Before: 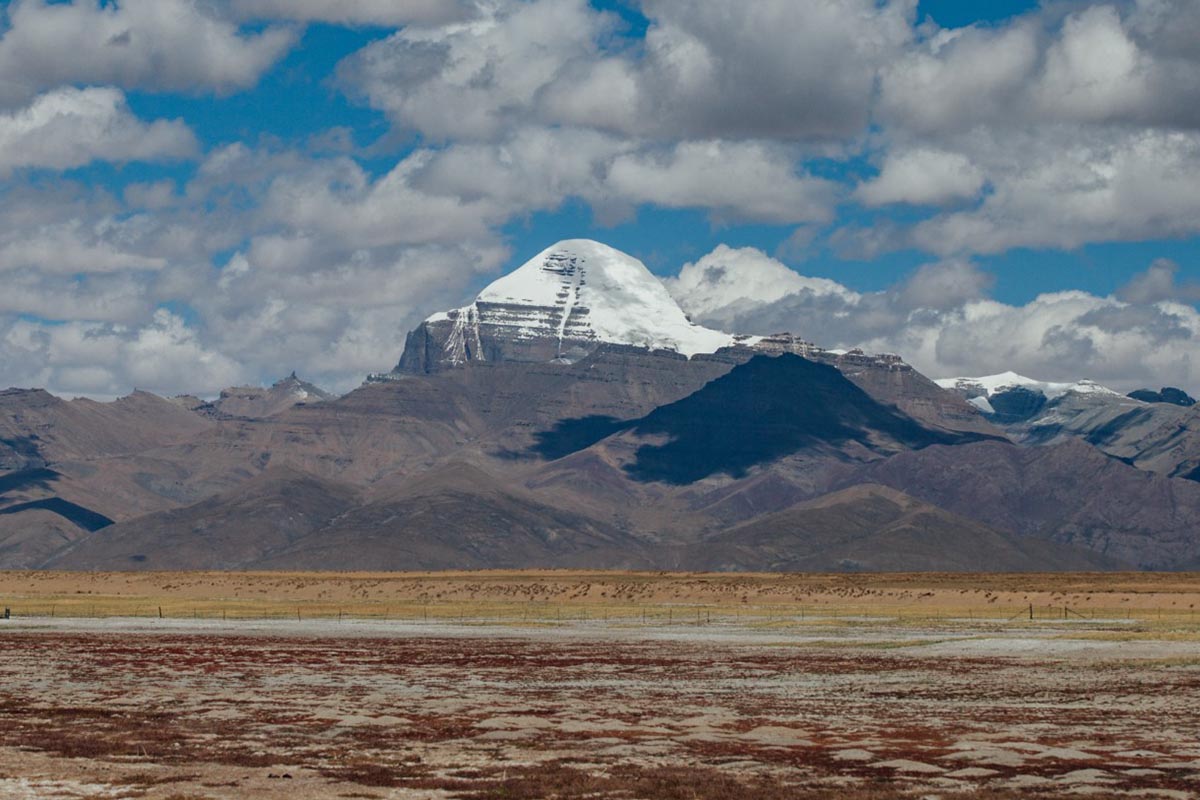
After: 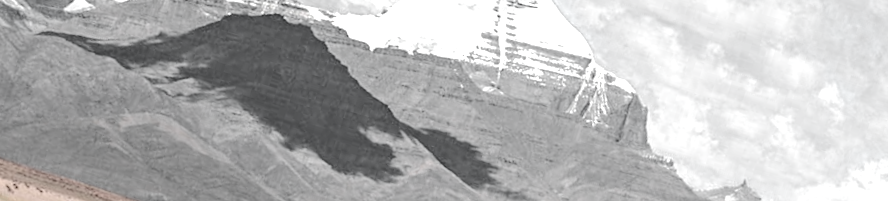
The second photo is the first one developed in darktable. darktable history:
rotate and perspective: rotation -1.24°, automatic cropping off
crop and rotate: angle 16.12°, top 30.835%, bottom 35.653%
color zones: curves: ch0 [(0, 0.613) (0.01, 0.613) (0.245, 0.448) (0.498, 0.529) (0.642, 0.665) (0.879, 0.777) (0.99, 0.613)]; ch1 [(0, 0.035) (0.121, 0.189) (0.259, 0.197) (0.415, 0.061) (0.589, 0.022) (0.732, 0.022) (0.857, 0.026) (0.991, 0.053)]
exposure: exposure 1.5 EV, compensate highlight preservation false
tone curve: curves: ch0 [(0, 0) (0.058, 0.022) (0.265, 0.208) (0.41, 0.417) (0.485, 0.524) (0.638, 0.673) (0.845, 0.828) (0.994, 0.964)]; ch1 [(0, 0) (0.136, 0.146) (0.317, 0.34) (0.382, 0.408) (0.469, 0.482) (0.498, 0.497) (0.557, 0.573) (0.644, 0.643) (0.725, 0.765) (1, 1)]; ch2 [(0, 0) (0.352, 0.403) (0.45, 0.469) (0.502, 0.504) (0.54, 0.524) (0.592, 0.566) (0.638, 0.599) (1, 1)], color space Lab, independent channels, preserve colors none
